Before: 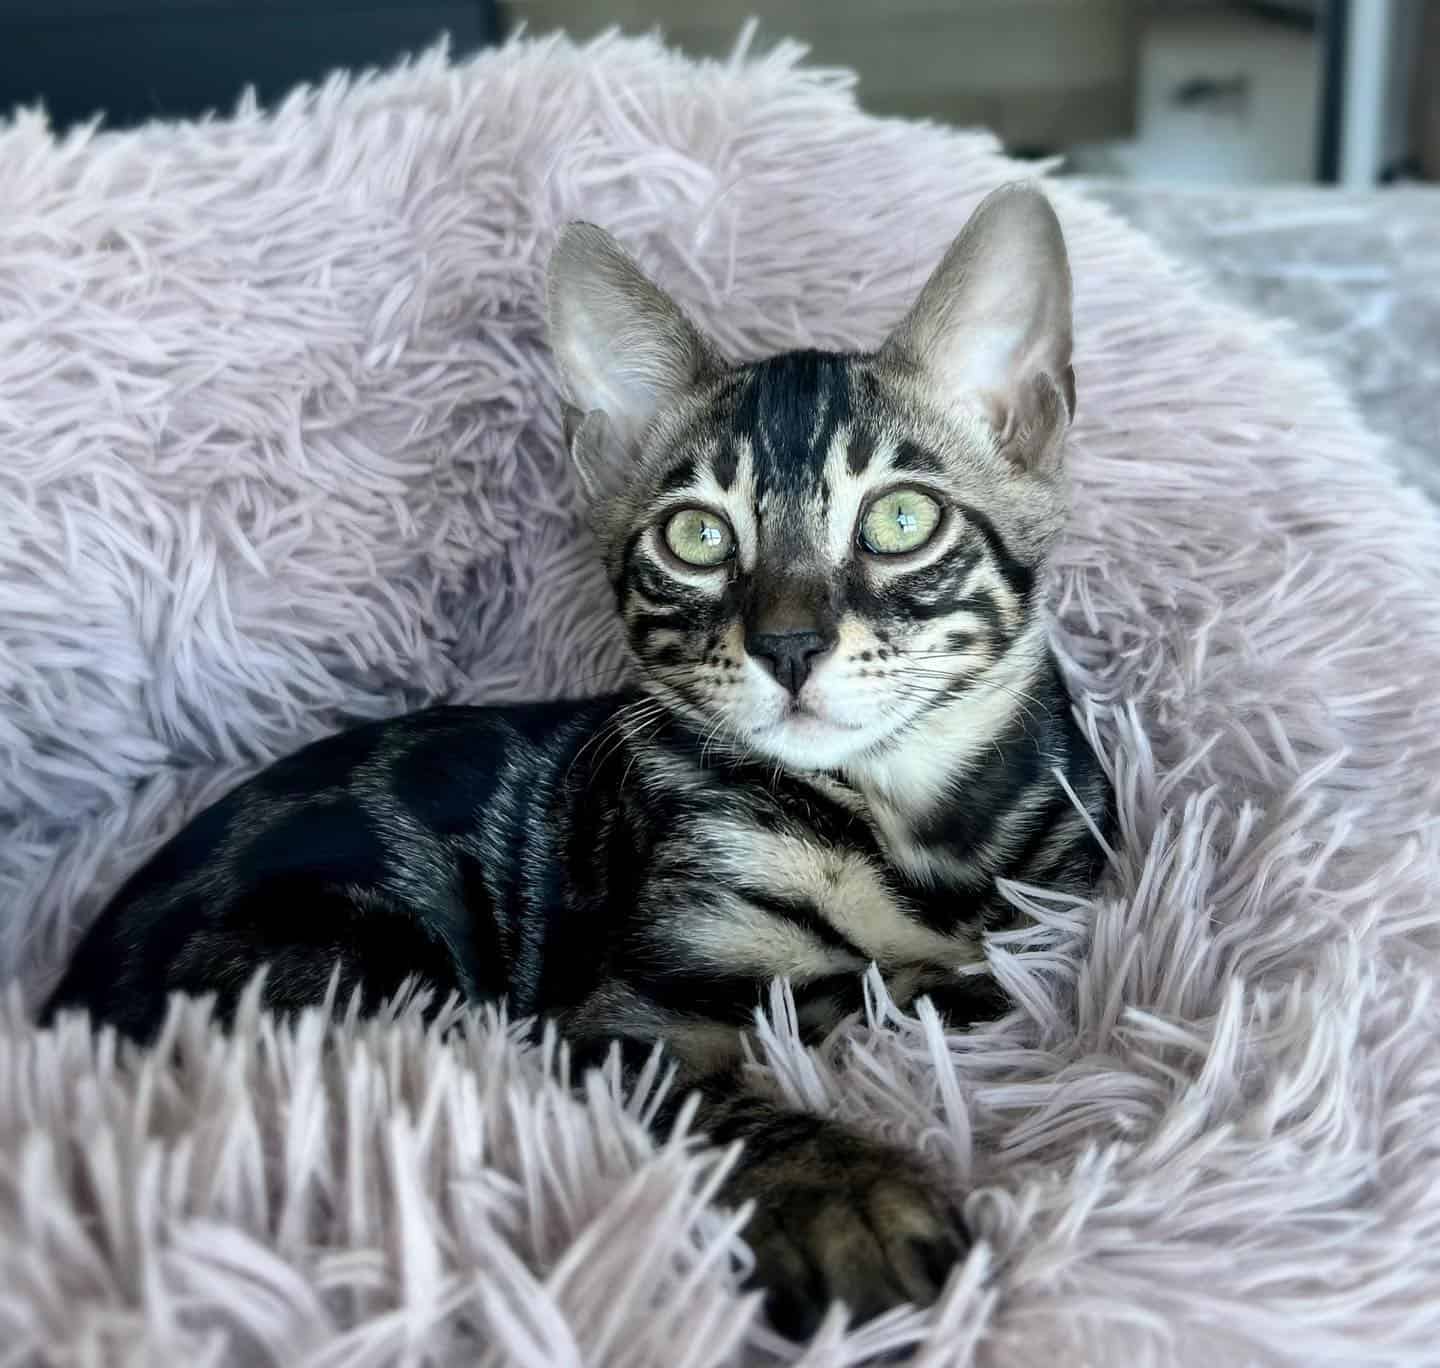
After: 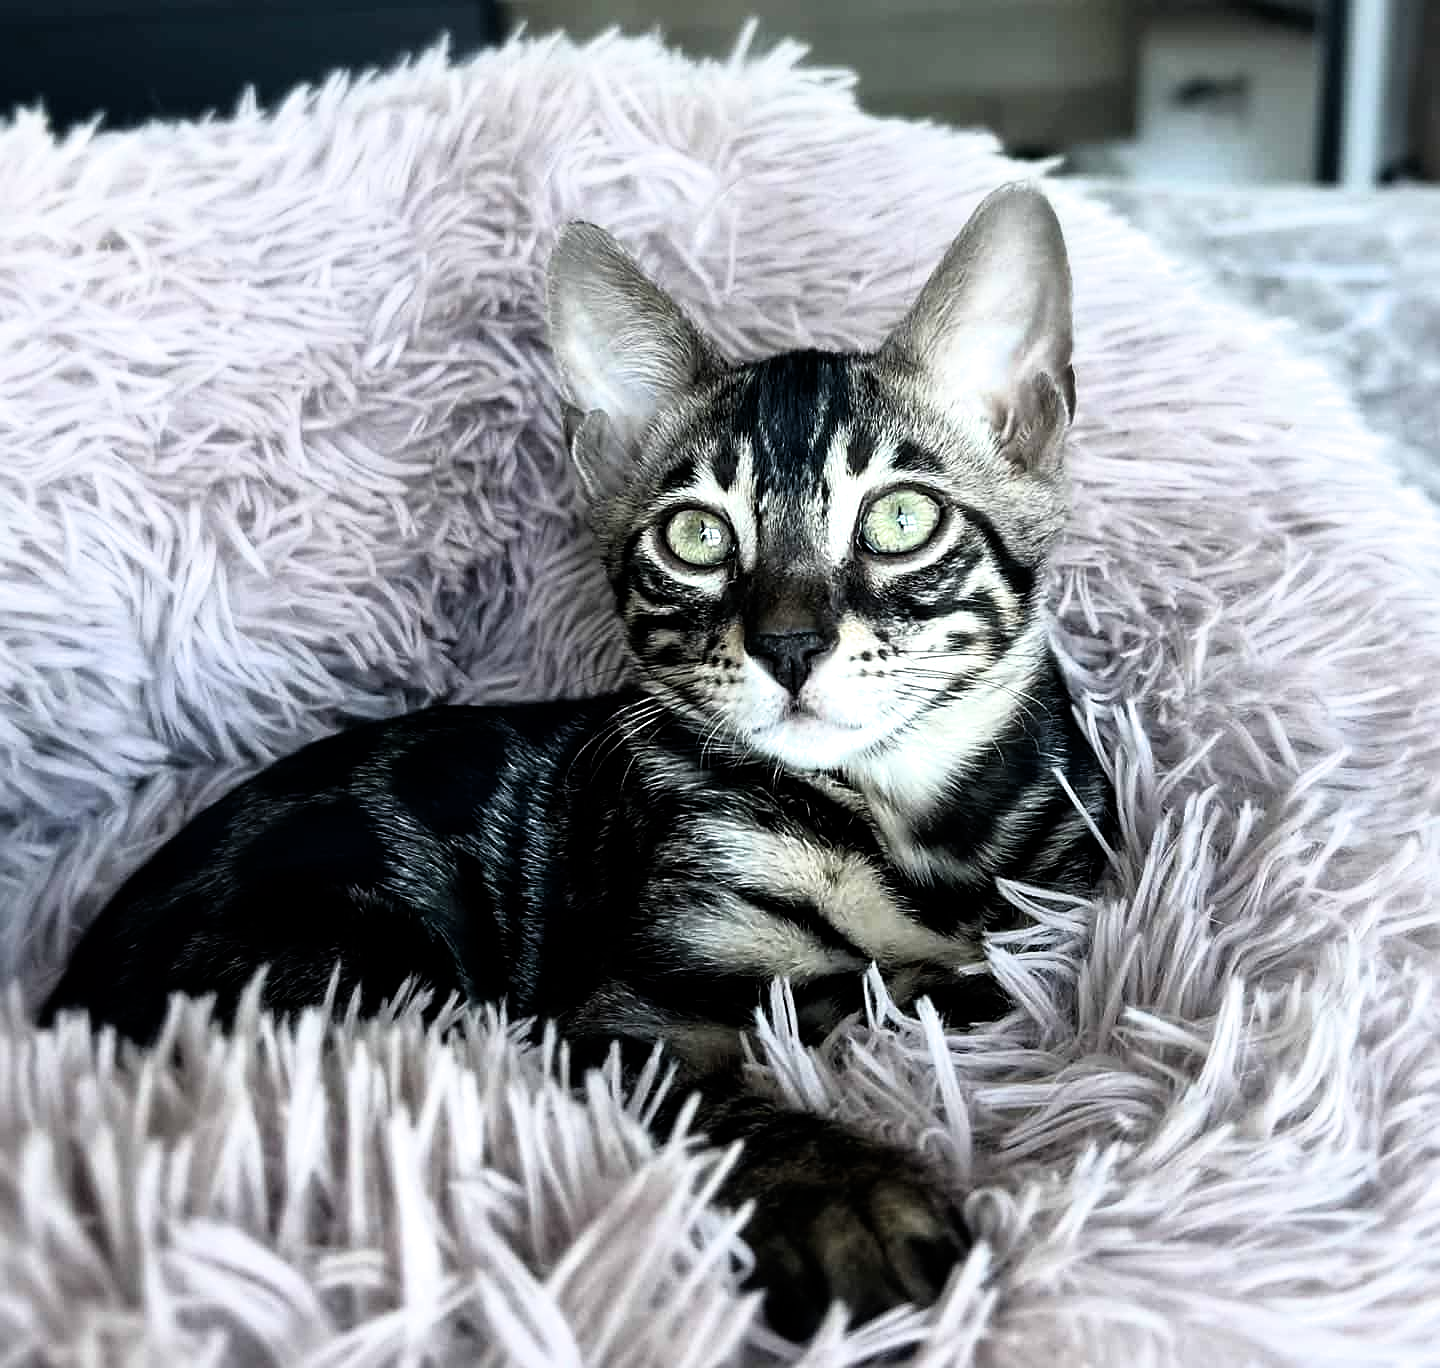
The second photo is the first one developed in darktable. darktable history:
sharpen: on, module defaults
filmic rgb: black relative exposure -7.98 EV, white relative exposure 2.19 EV, hardness 6.9
